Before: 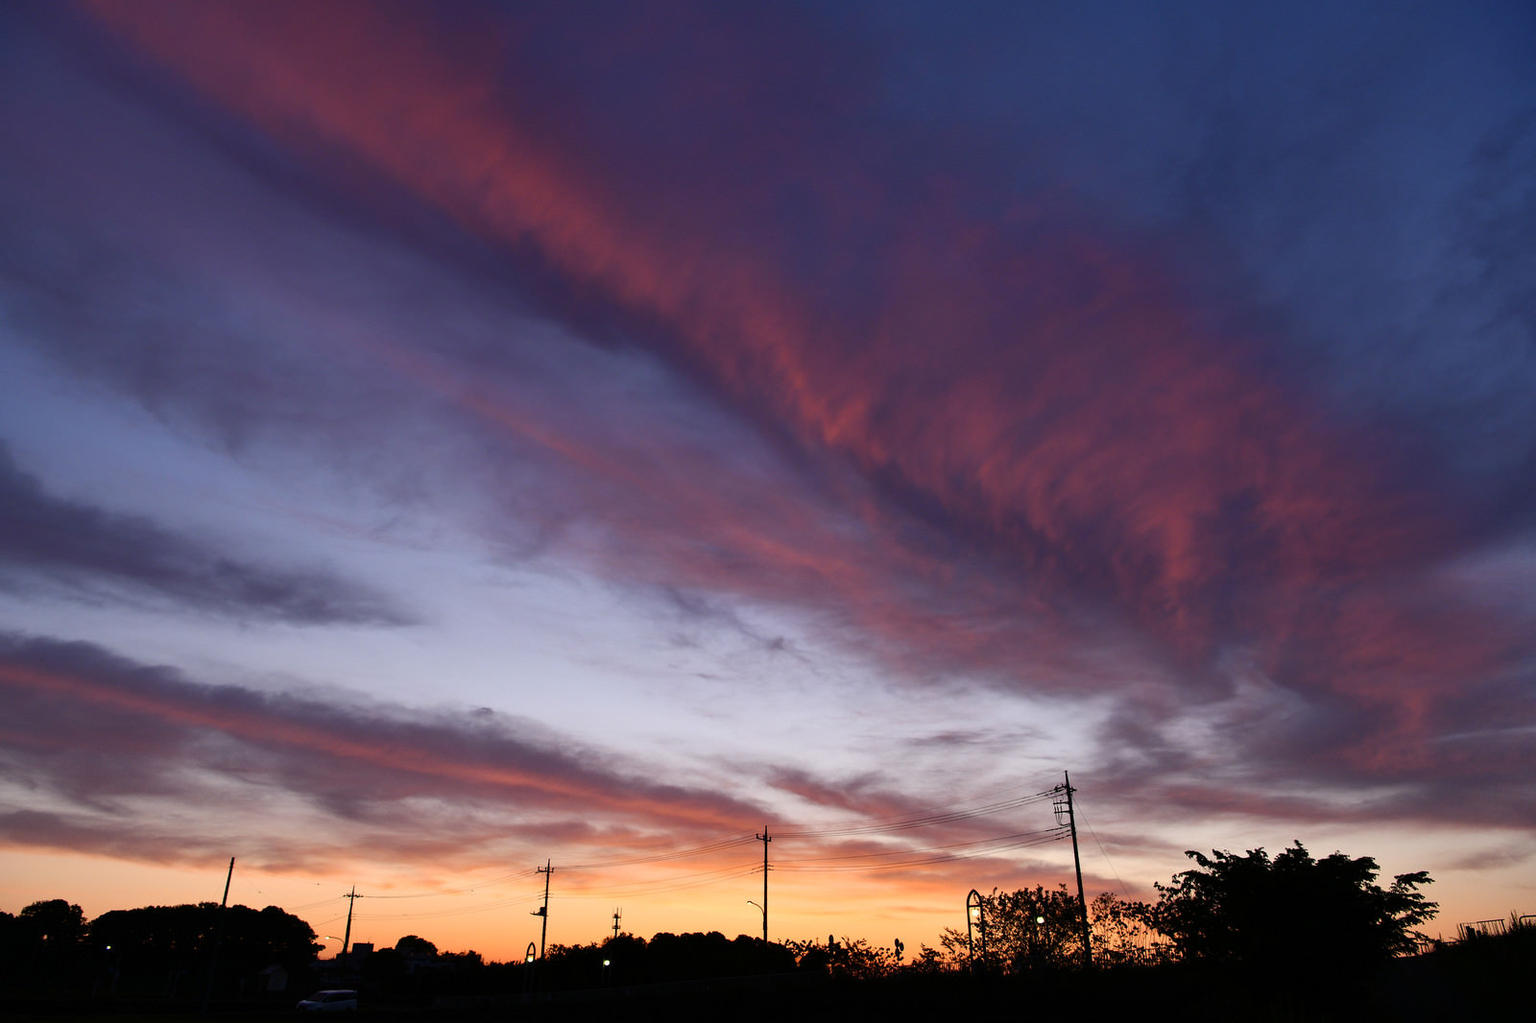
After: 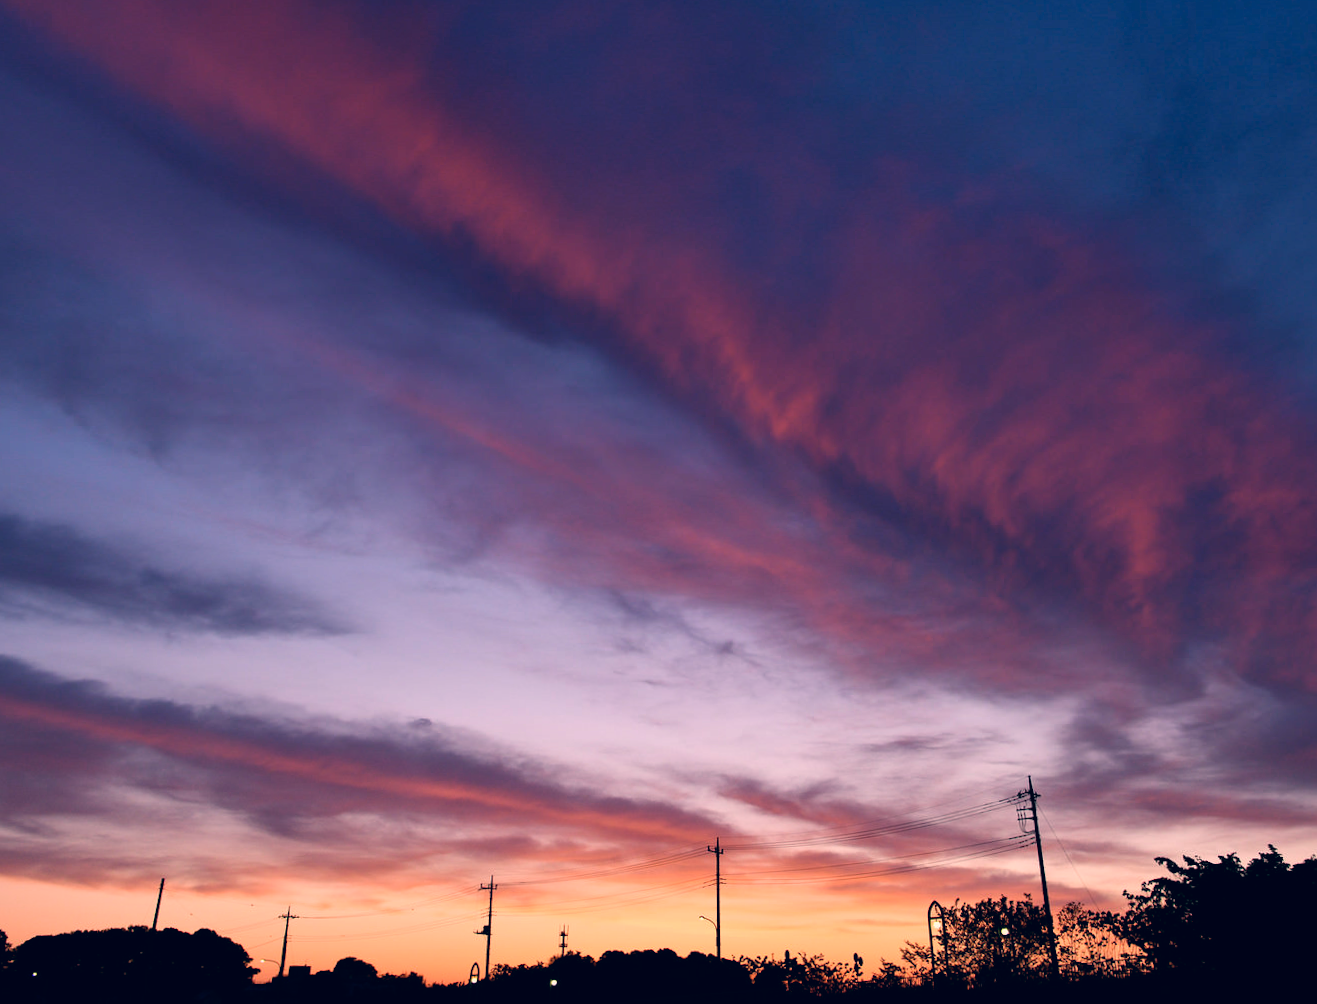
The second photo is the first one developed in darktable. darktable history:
color correction: highlights a* 14.37, highlights b* 5.75, shadows a* -6.01, shadows b* -15.86, saturation 0.835
crop and rotate: angle 0.828°, left 4.4%, top 1.127%, right 11.505%, bottom 2.581%
velvia: strength 15.18%
